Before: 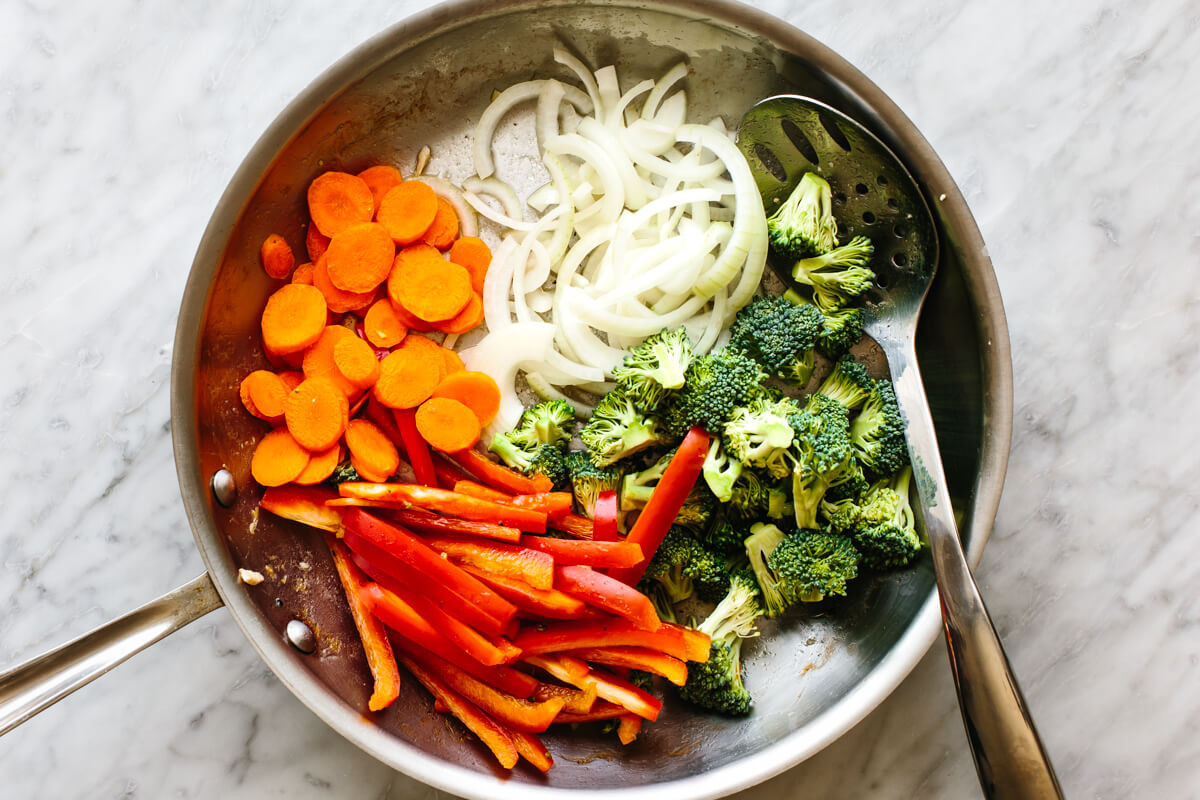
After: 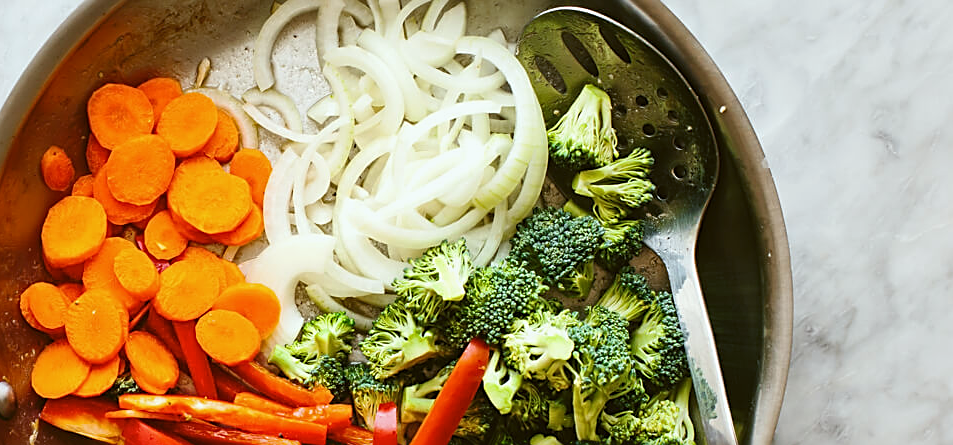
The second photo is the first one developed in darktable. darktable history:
sharpen: on, module defaults
color balance: lift [1.004, 1.002, 1.002, 0.998], gamma [1, 1.007, 1.002, 0.993], gain [1, 0.977, 1.013, 1.023], contrast -3.64%
crop: left 18.38%, top 11.092%, right 2.134%, bottom 33.217%
